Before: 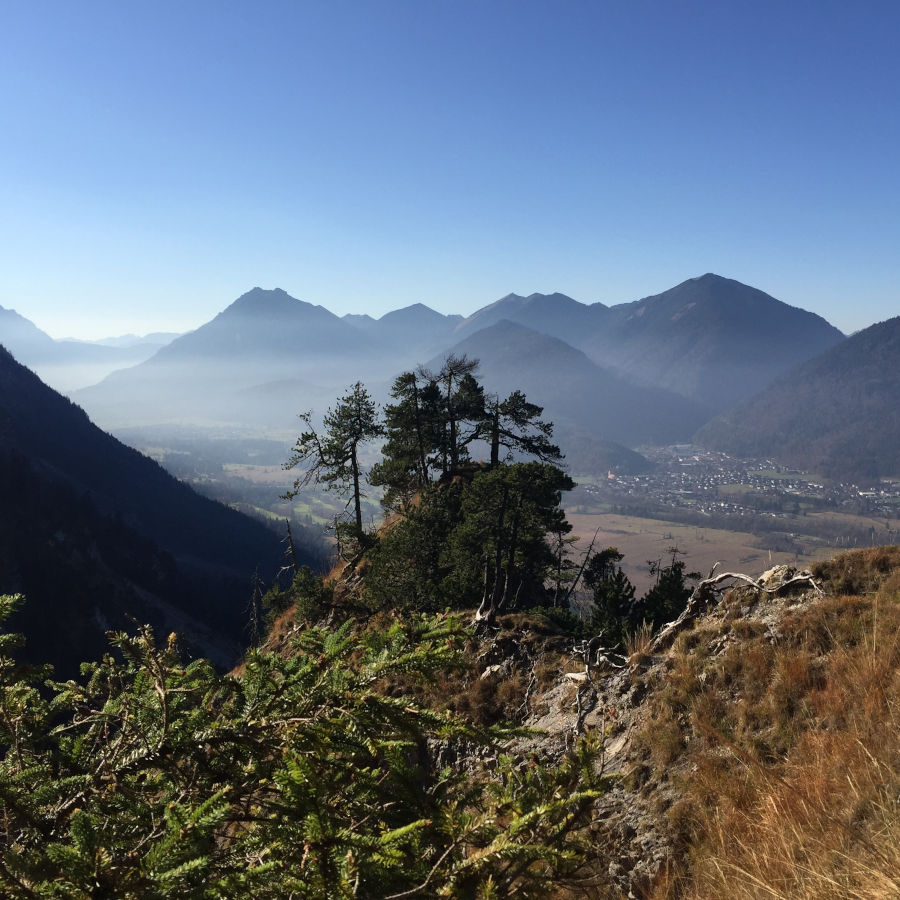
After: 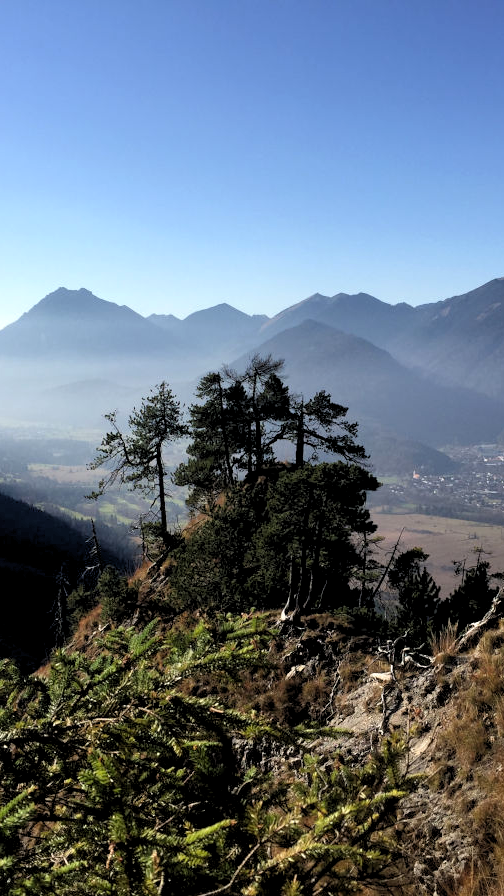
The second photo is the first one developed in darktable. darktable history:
rgb levels: levels [[0.01, 0.419, 0.839], [0, 0.5, 1], [0, 0.5, 1]]
crop: left 21.674%, right 22.086%
